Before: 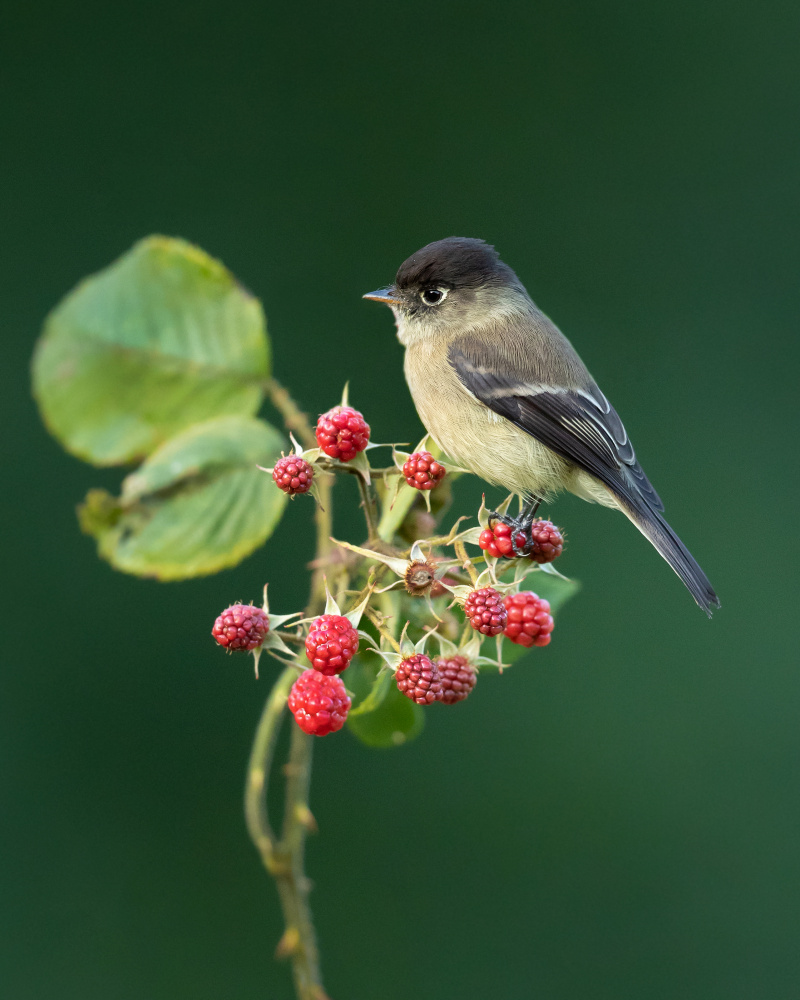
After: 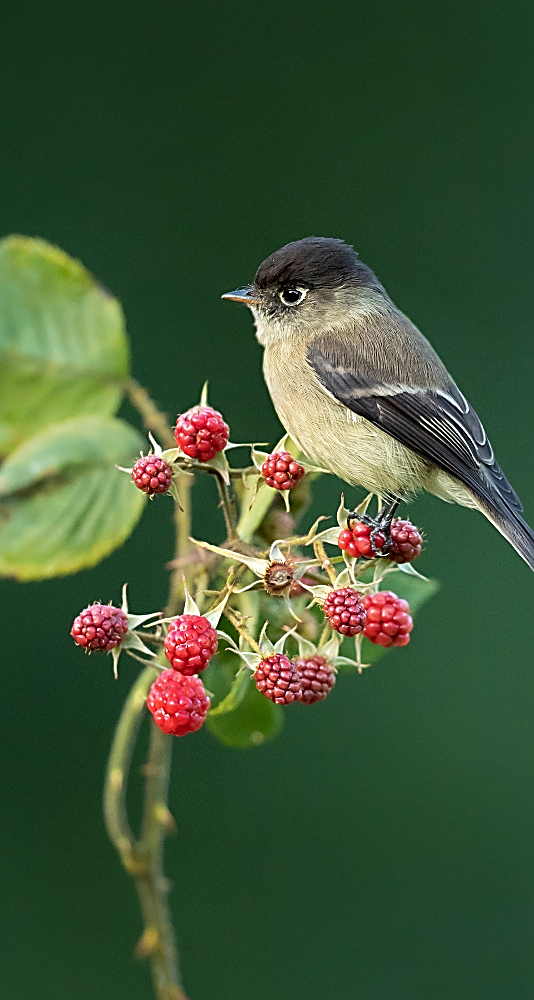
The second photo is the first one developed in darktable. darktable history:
sharpen: radius 1.685, amount 1.294
crop and rotate: left 17.732%, right 15.423%
